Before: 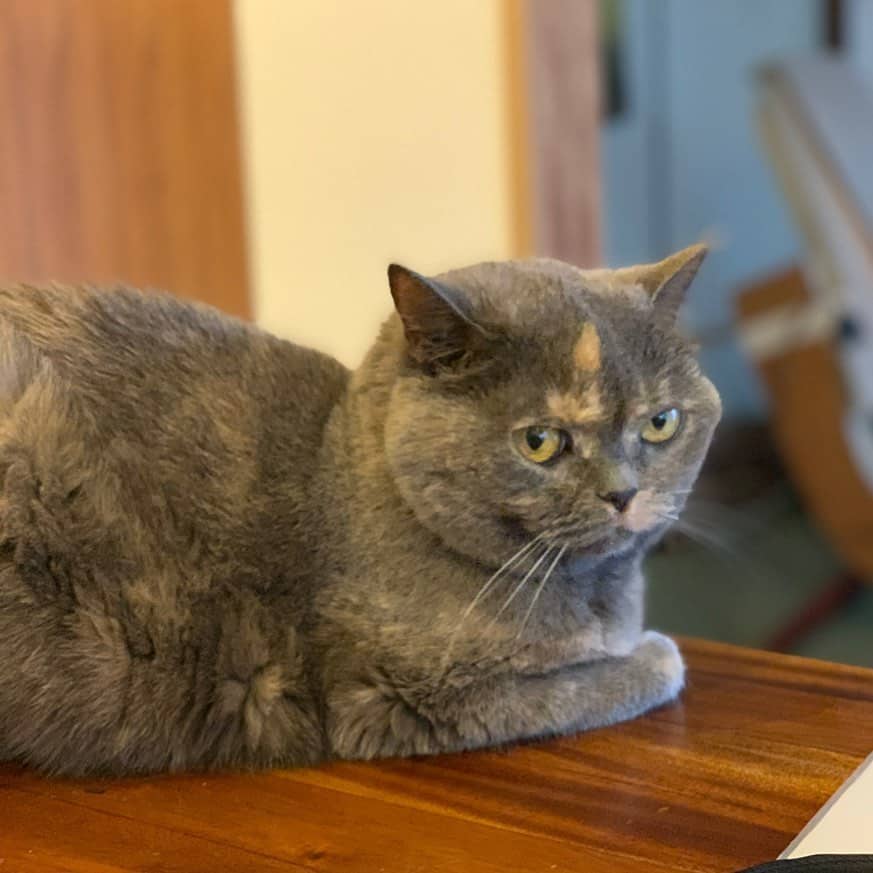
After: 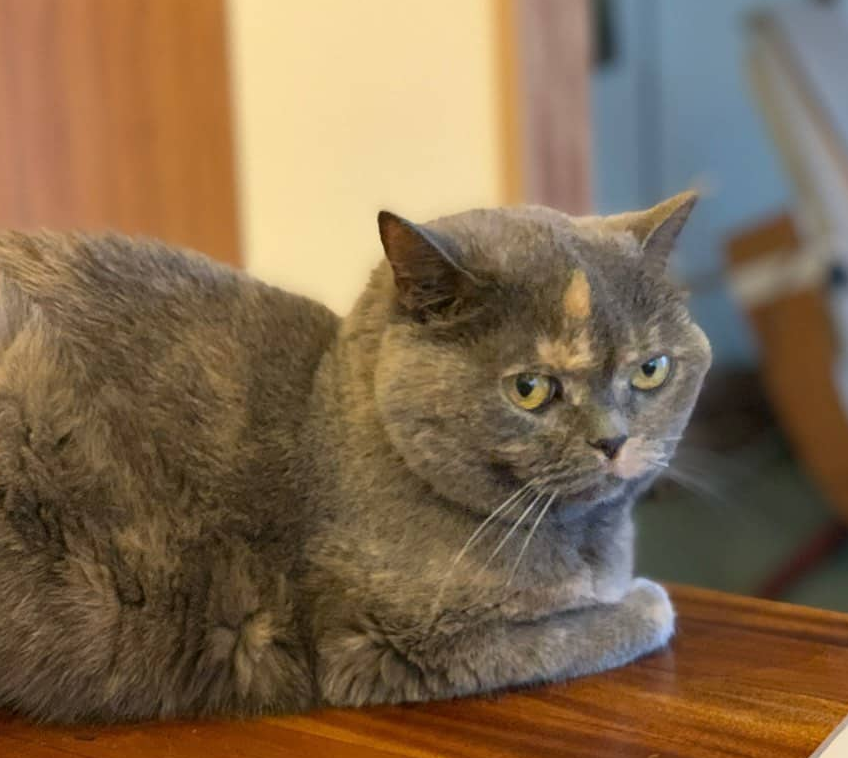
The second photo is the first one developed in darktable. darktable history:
crop: left 1.203%, top 6.161%, right 1.641%, bottom 7.003%
